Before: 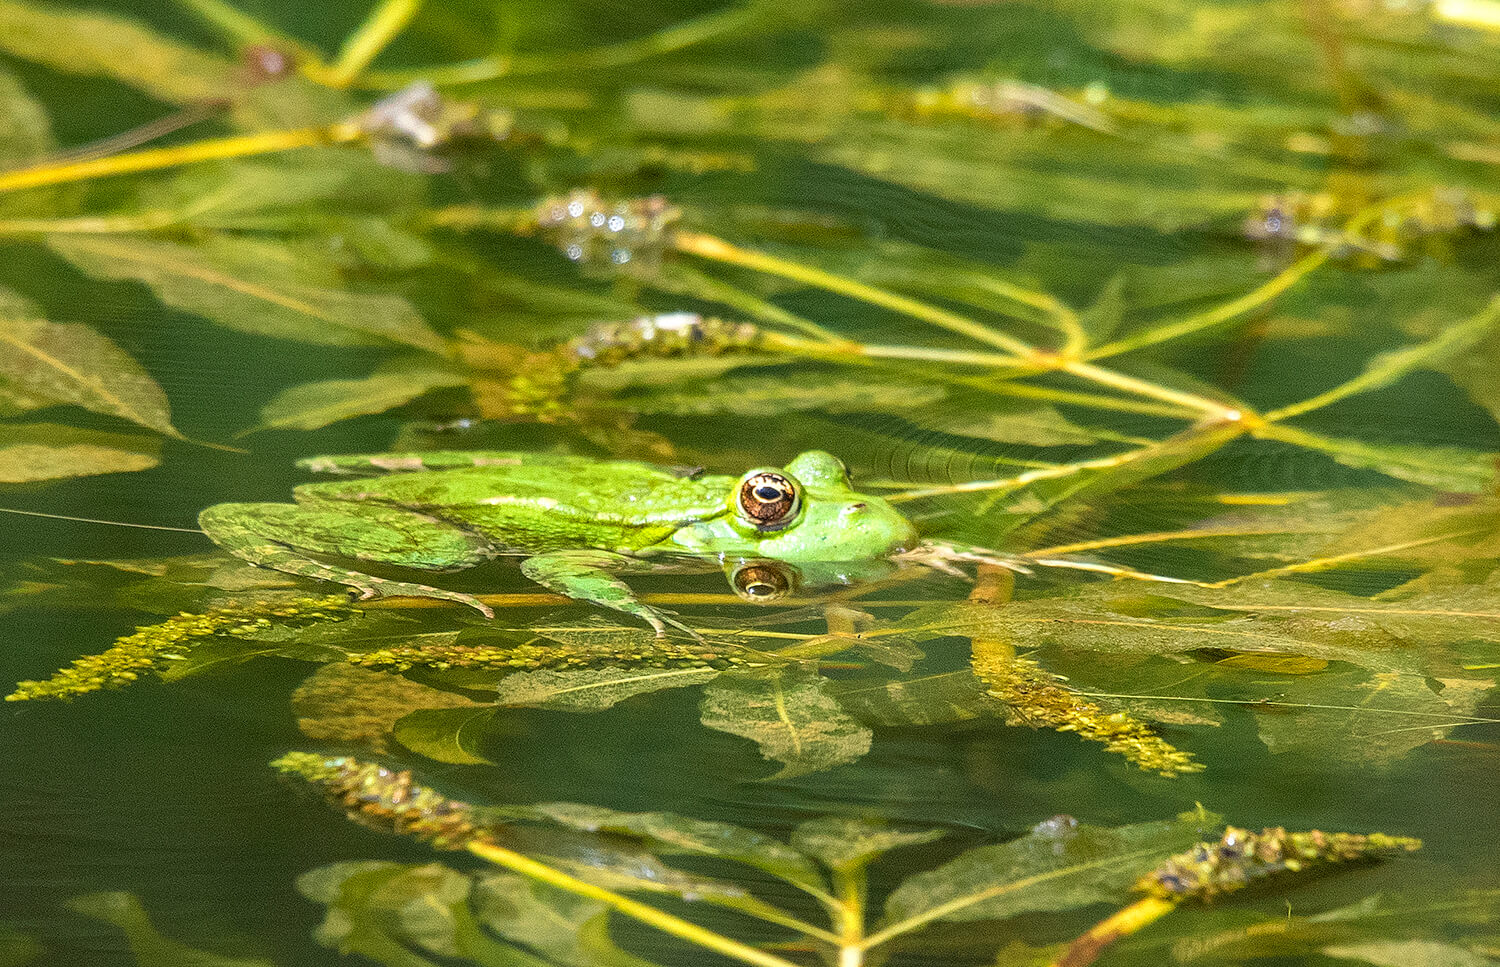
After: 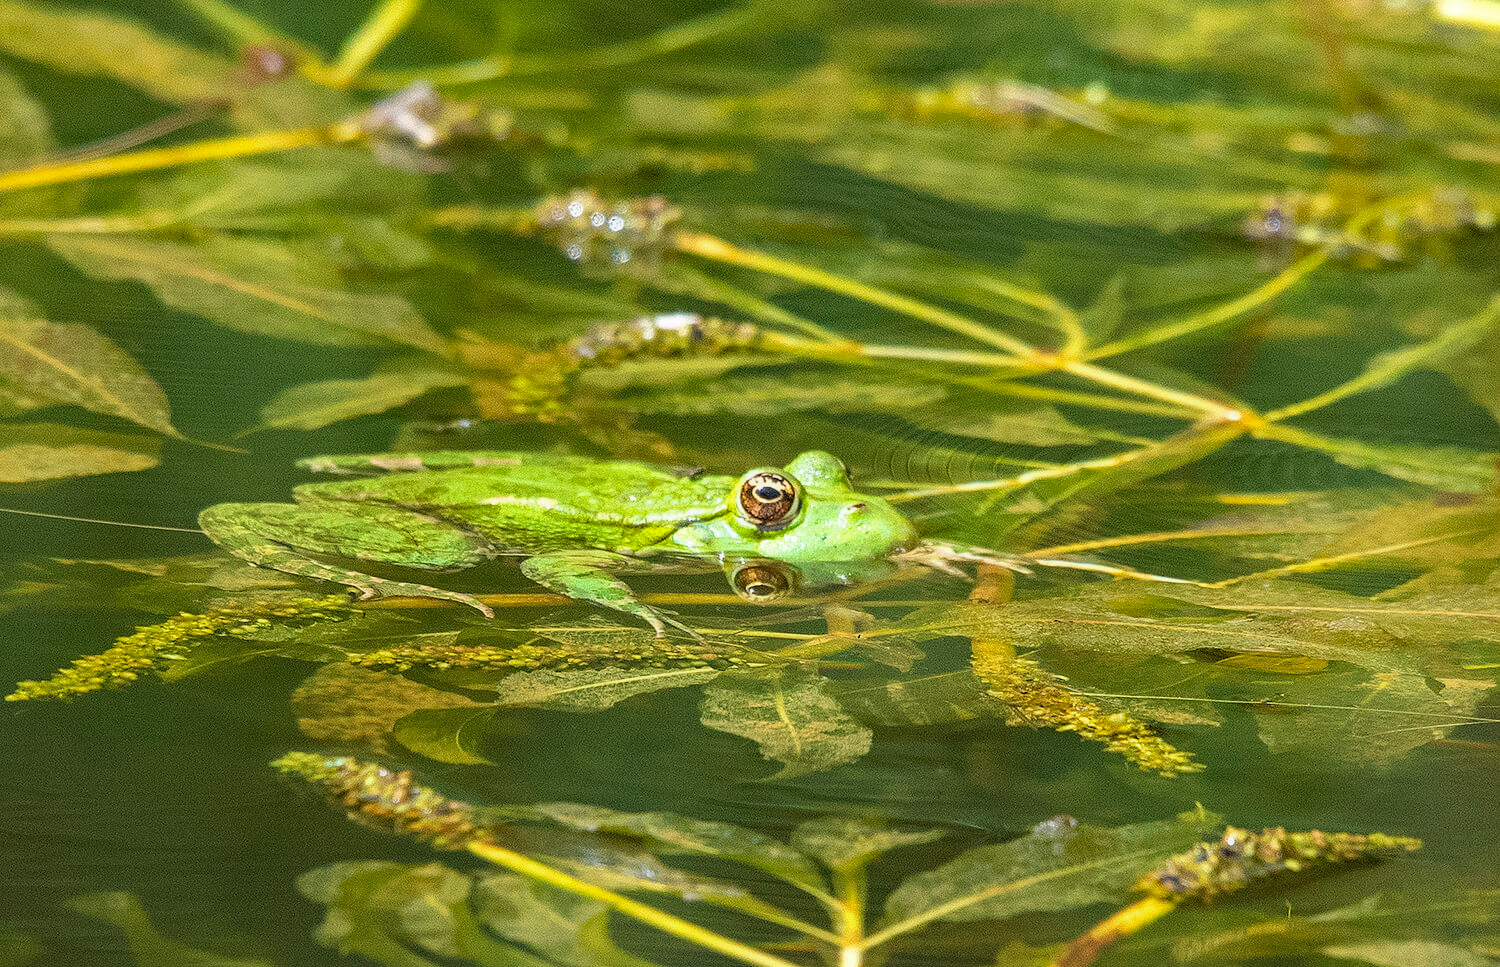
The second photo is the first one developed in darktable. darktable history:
color balance: mode lift, gamma, gain (sRGB), lift [1.04, 1, 1, 0.97], gamma [1.01, 1, 1, 0.97], gain [0.96, 1, 1, 0.97]
haze removal: compatibility mode true, adaptive false
